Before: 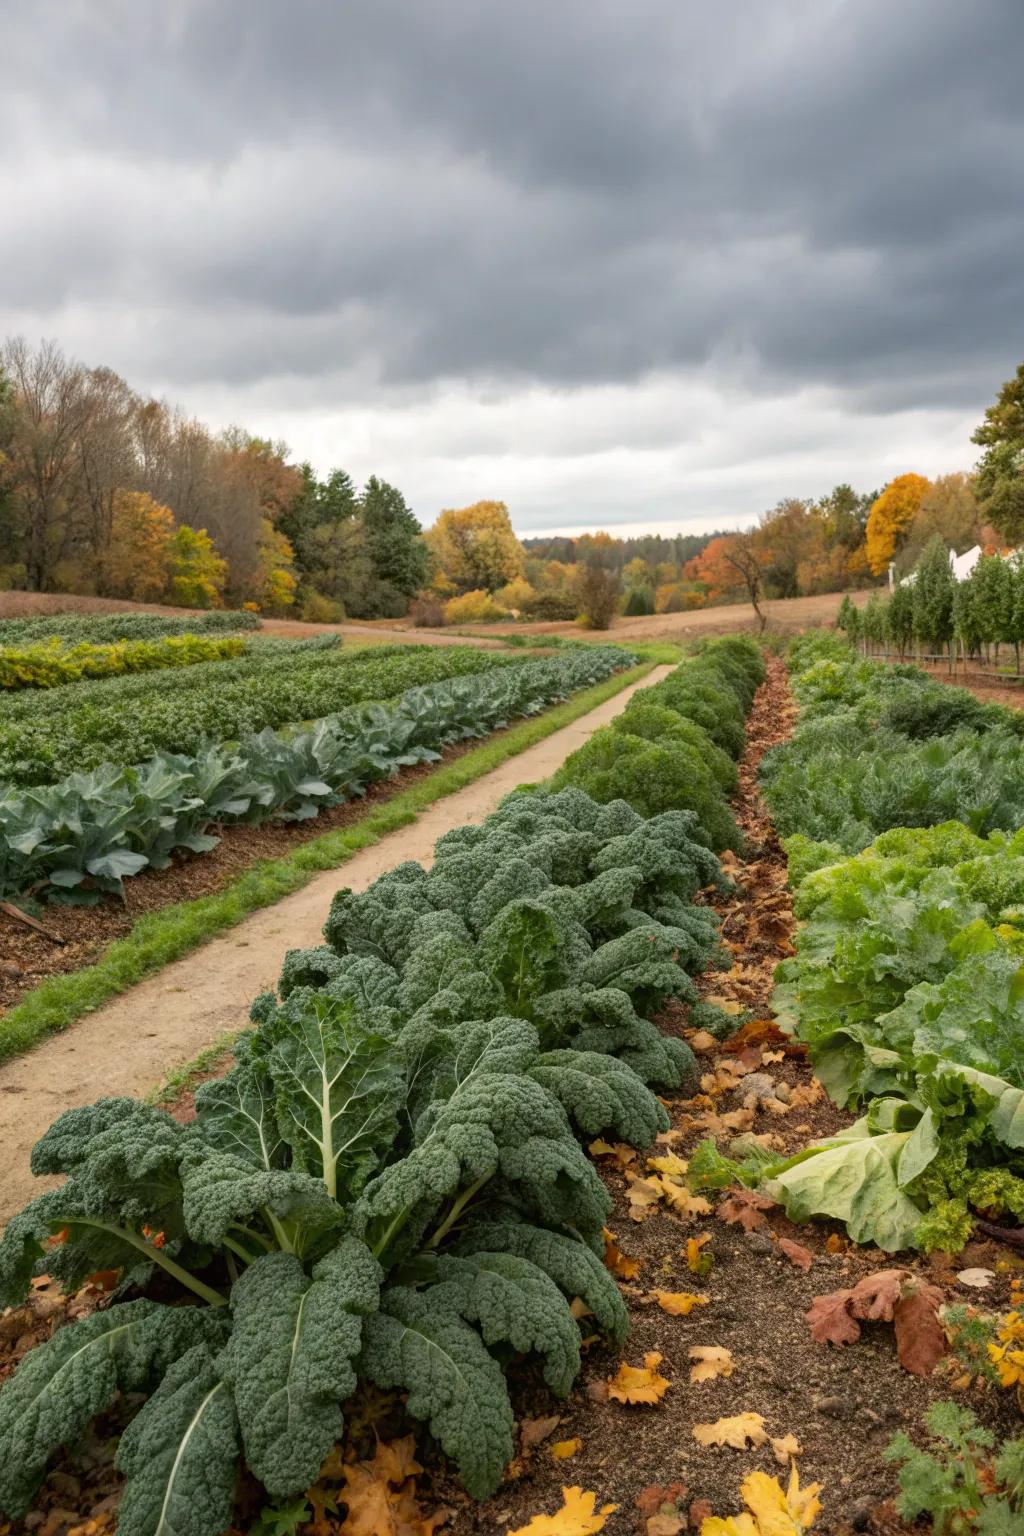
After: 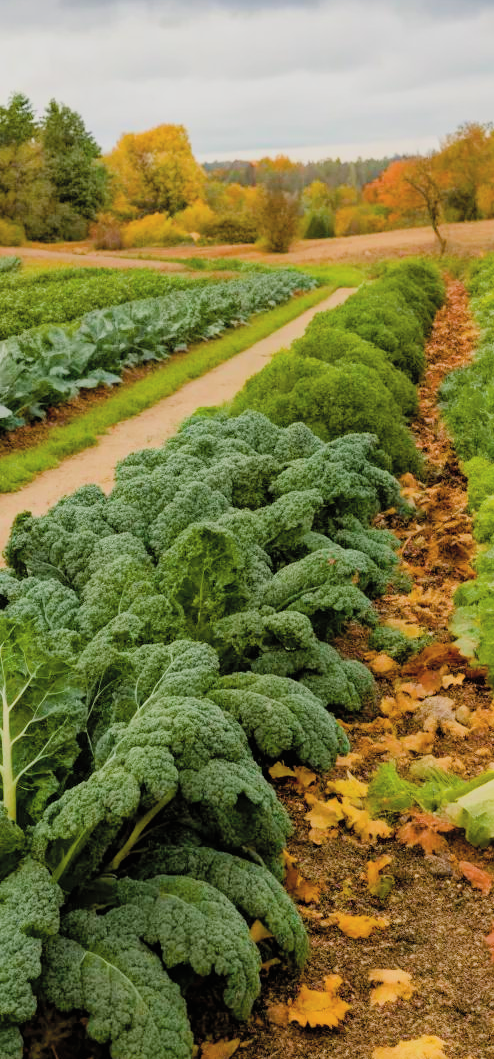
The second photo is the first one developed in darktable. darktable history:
color balance rgb: perceptual saturation grading › global saturation 20%, perceptual saturation grading › highlights -25.904%, perceptual saturation grading › shadows 25.453%, global vibrance 50.061%
contrast brightness saturation: brightness 0.137
filmic rgb: black relative exposure -7.65 EV, white relative exposure 4.56 EV, hardness 3.61
crop: left 31.333%, top 24.56%, right 20.365%, bottom 6.479%
